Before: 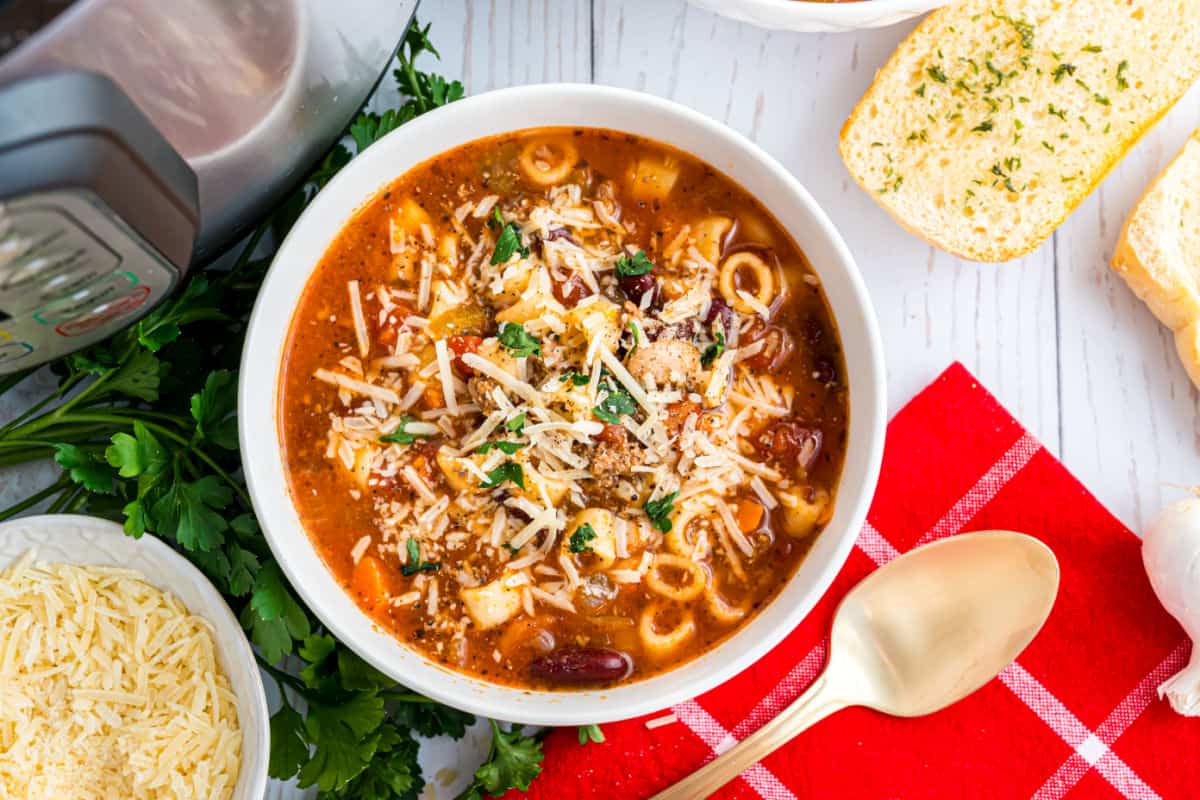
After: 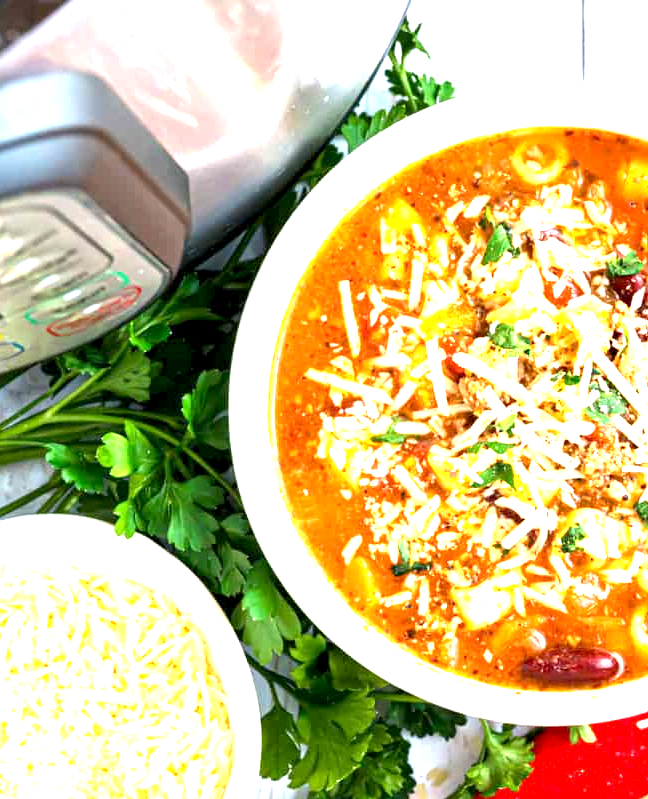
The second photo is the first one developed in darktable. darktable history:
crop: left 0.793%, right 45.169%, bottom 0.089%
exposure: black level correction 0.001, exposure 1.86 EV, compensate exposure bias true, compensate highlight preservation false
